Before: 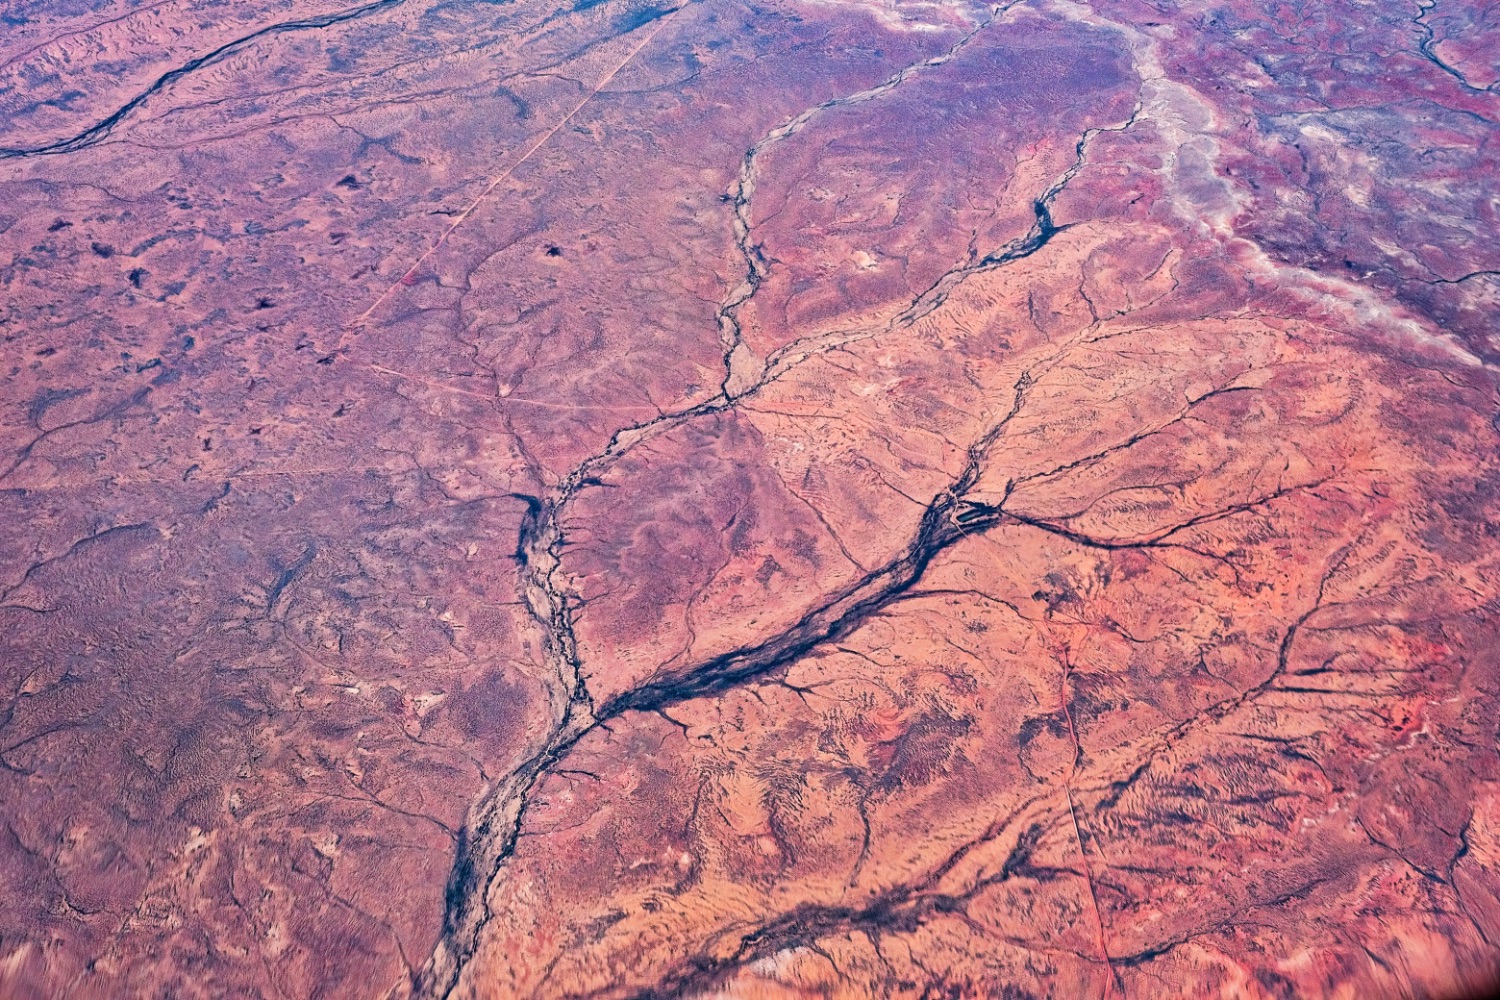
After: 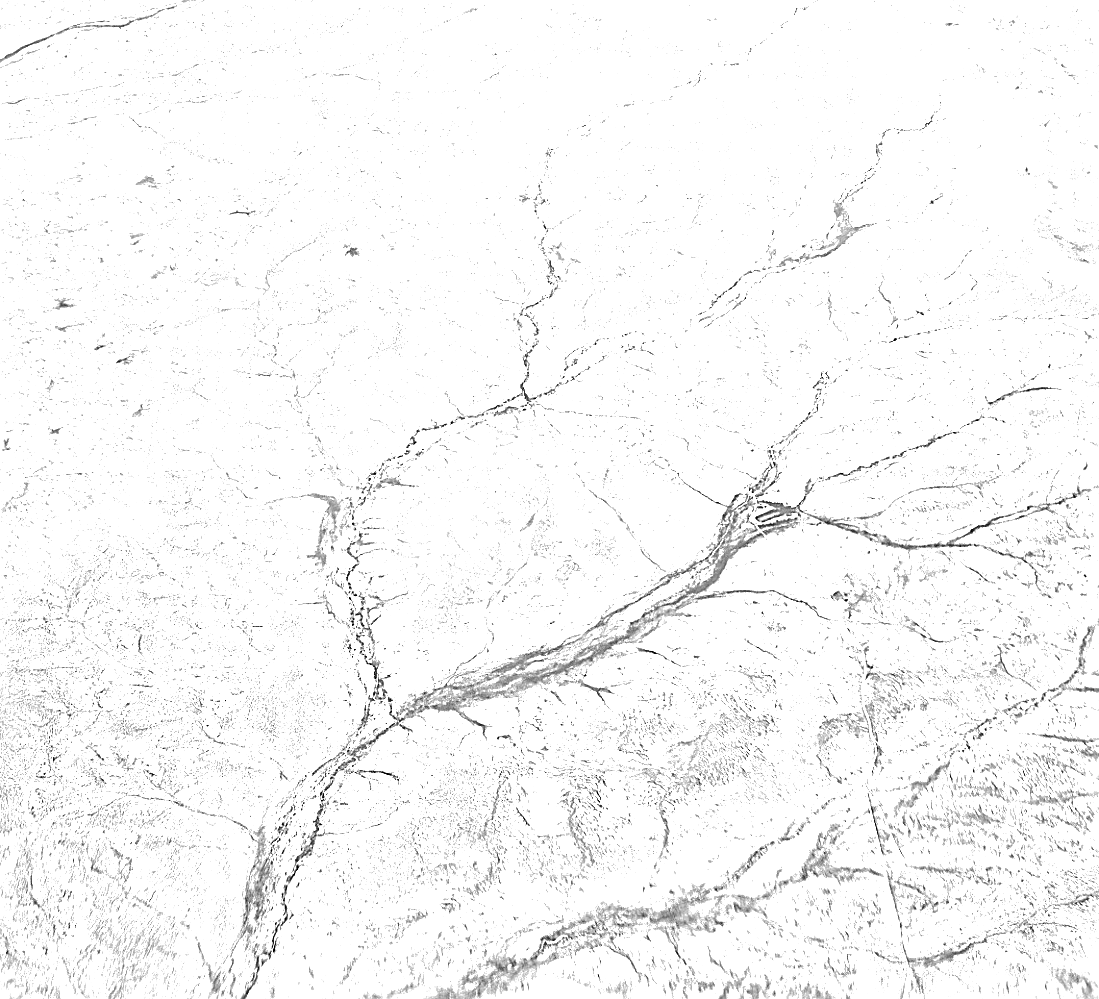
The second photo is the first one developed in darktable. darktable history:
color calibration: output gray [0.18, 0.41, 0.41, 0], illuminant as shot in camera, x 0.362, y 0.385, temperature 4537.39 K
exposure: black level correction 0, exposure 2.105 EV, compensate highlight preservation false
tone equalizer: -8 EV -0.742 EV, -7 EV -0.728 EV, -6 EV -0.574 EV, -5 EV -0.398 EV, -3 EV 0.378 EV, -2 EV 0.6 EV, -1 EV 0.677 EV, +0 EV 0.76 EV
velvia: strength 26.97%
base curve: curves: ch0 [(0, 0) (0.235, 0.266) (0.503, 0.496) (0.786, 0.72) (1, 1)]
crop: left 13.414%, right 13.286%
sharpen: on, module defaults
